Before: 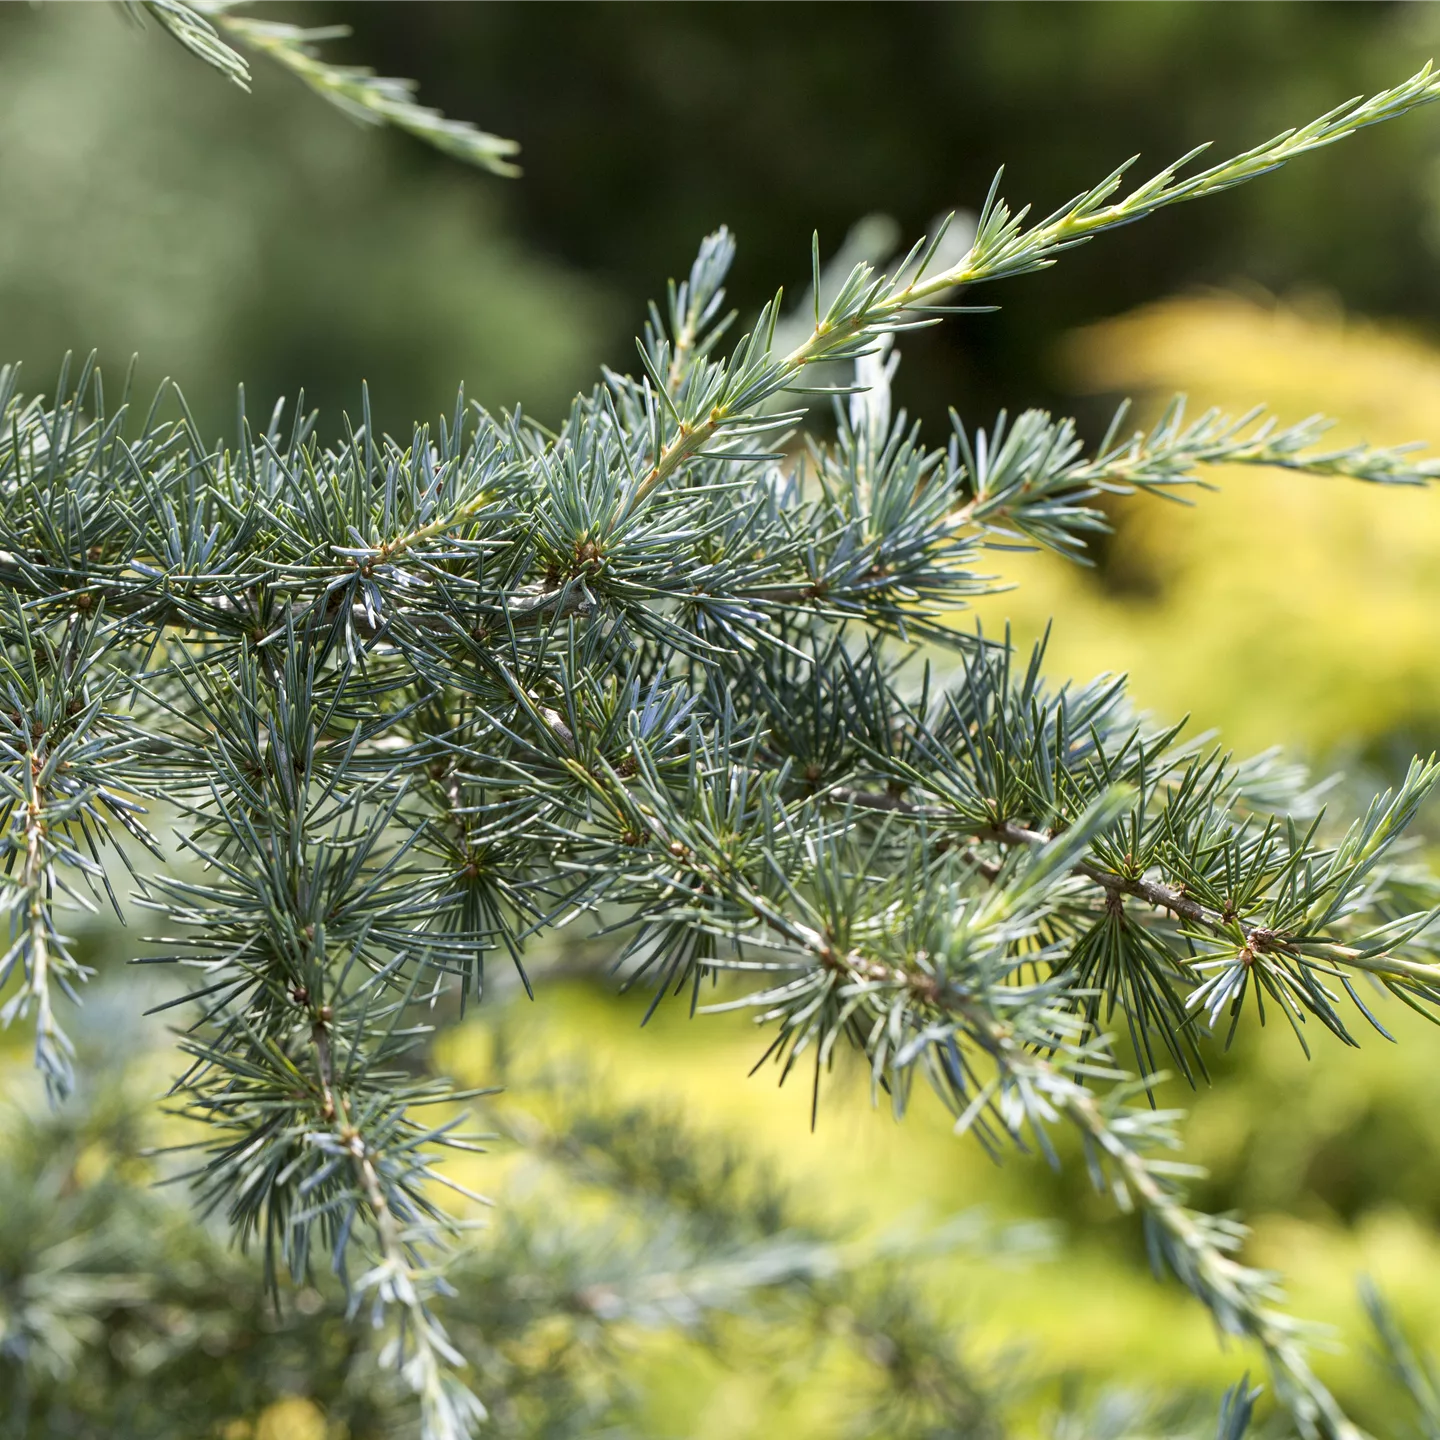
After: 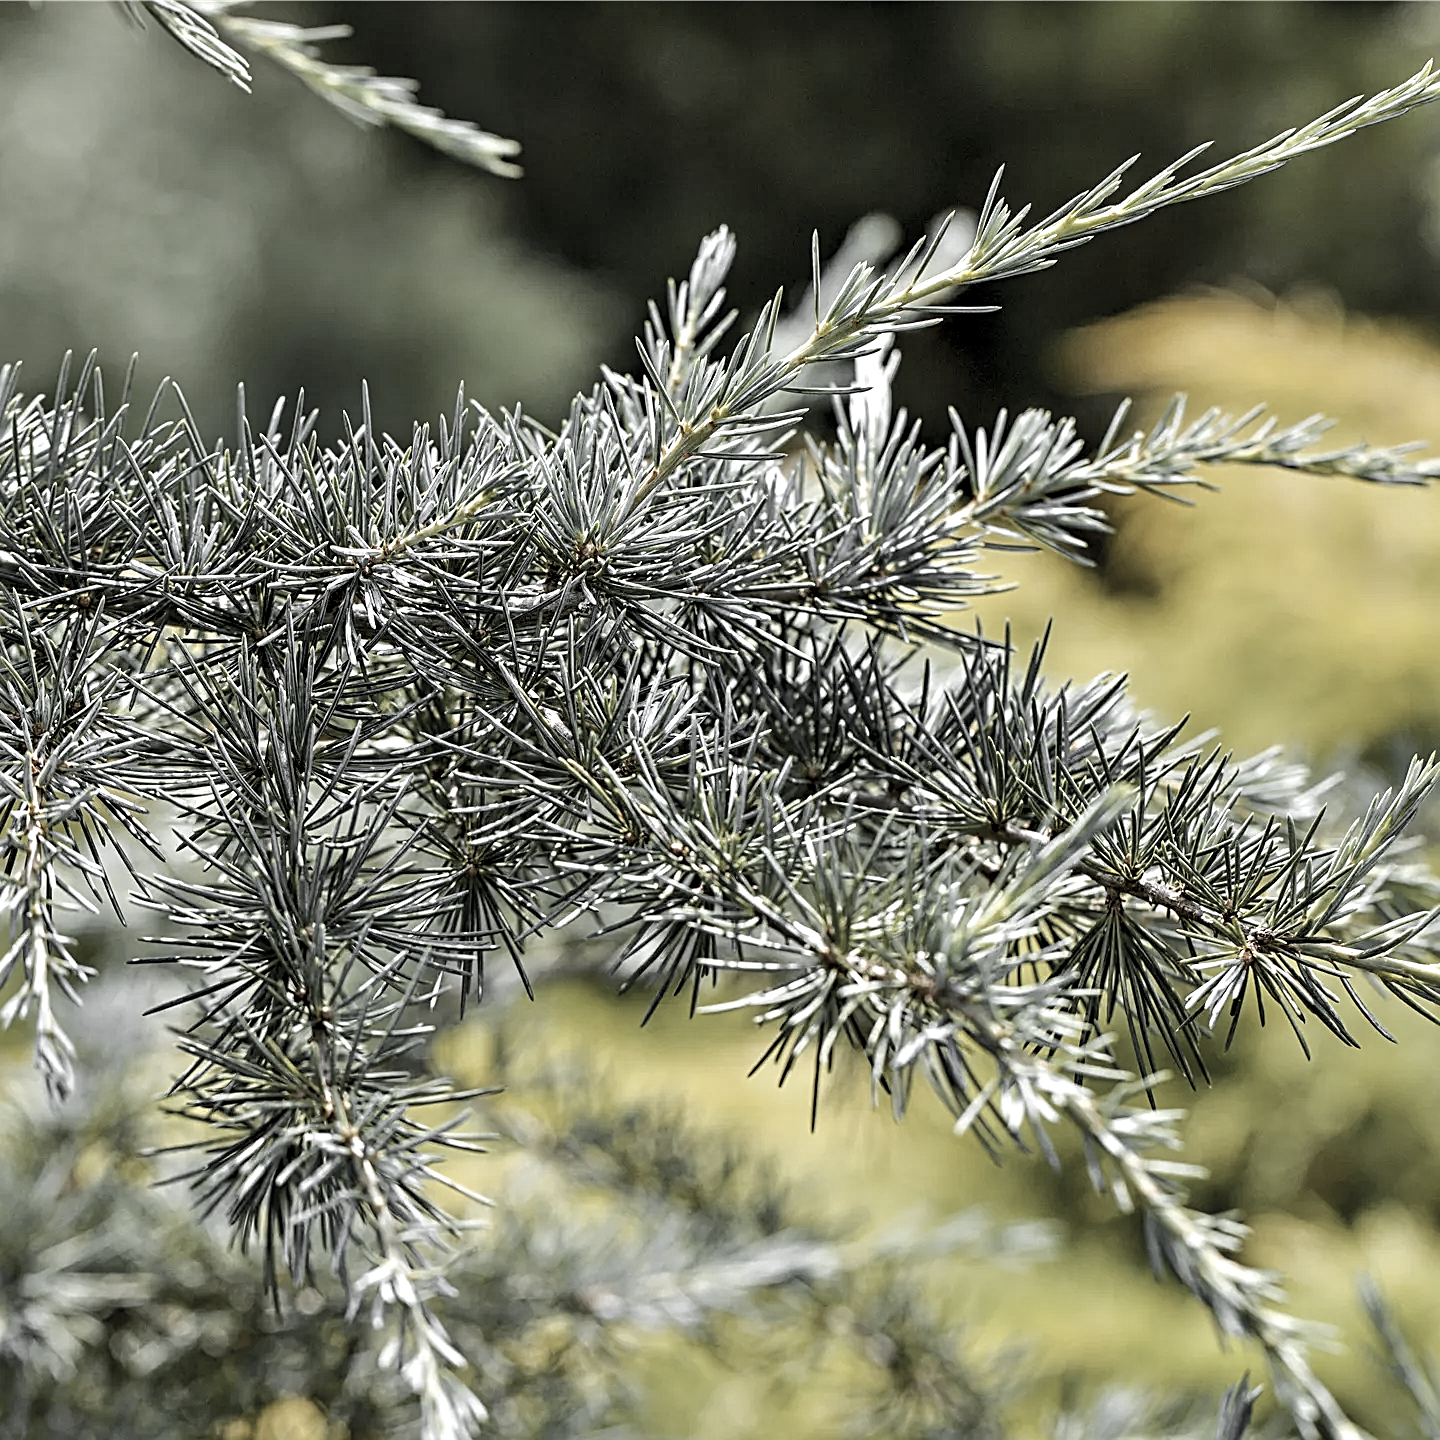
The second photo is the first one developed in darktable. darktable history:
sharpen: on, module defaults
color balance rgb: perceptual saturation grading › global saturation 25%, perceptual brilliance grading › mid-tones 10%, perceptual brilliance grading › shadows 15%, global vibrance 20%
color zones: curves: ch0 [(0, 0.613) (0.01, 0.613) (0.245, 0.448) (0.498, 0.529) (0.642, 0.665) (0.879, 0.777) (0.99, 0.613)]; ch1 [(0, 0.035) (0.121, 0.189) (0.259, 0.197) (0.415, 0.061) (0.589, 0.022) (0.732, 0.022) (0.857, 0.026) (0.991, 0.053)]
contrast equalizer: octaves 7, y [[0.5, 0.542, 0.583, 0.625, 0.667, 0.708], [0.5 ×6], [0.5 ×6], [0 ×6], [0 ×6]]
